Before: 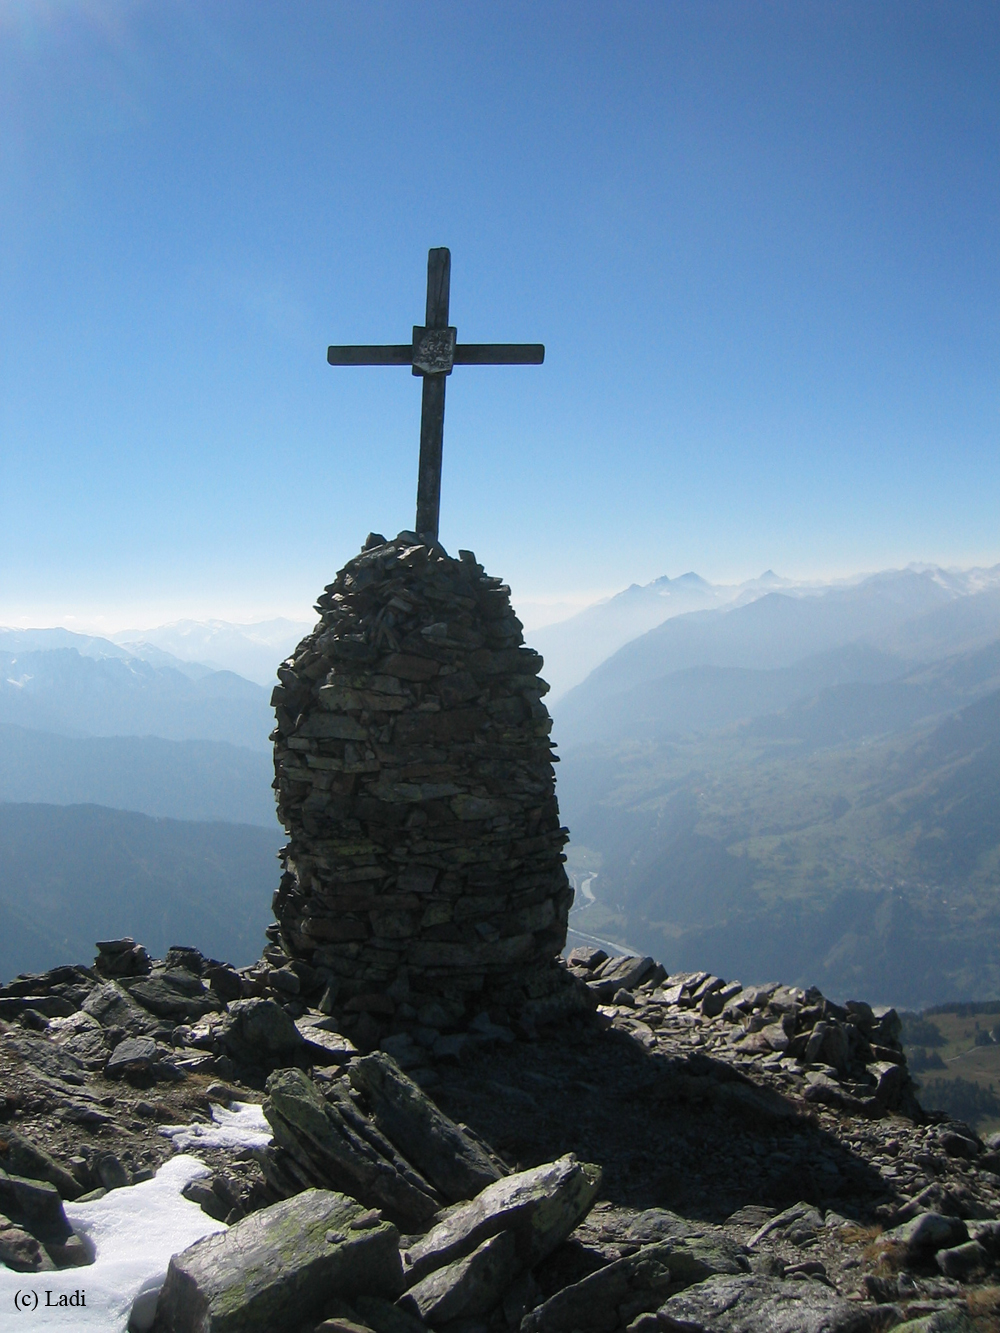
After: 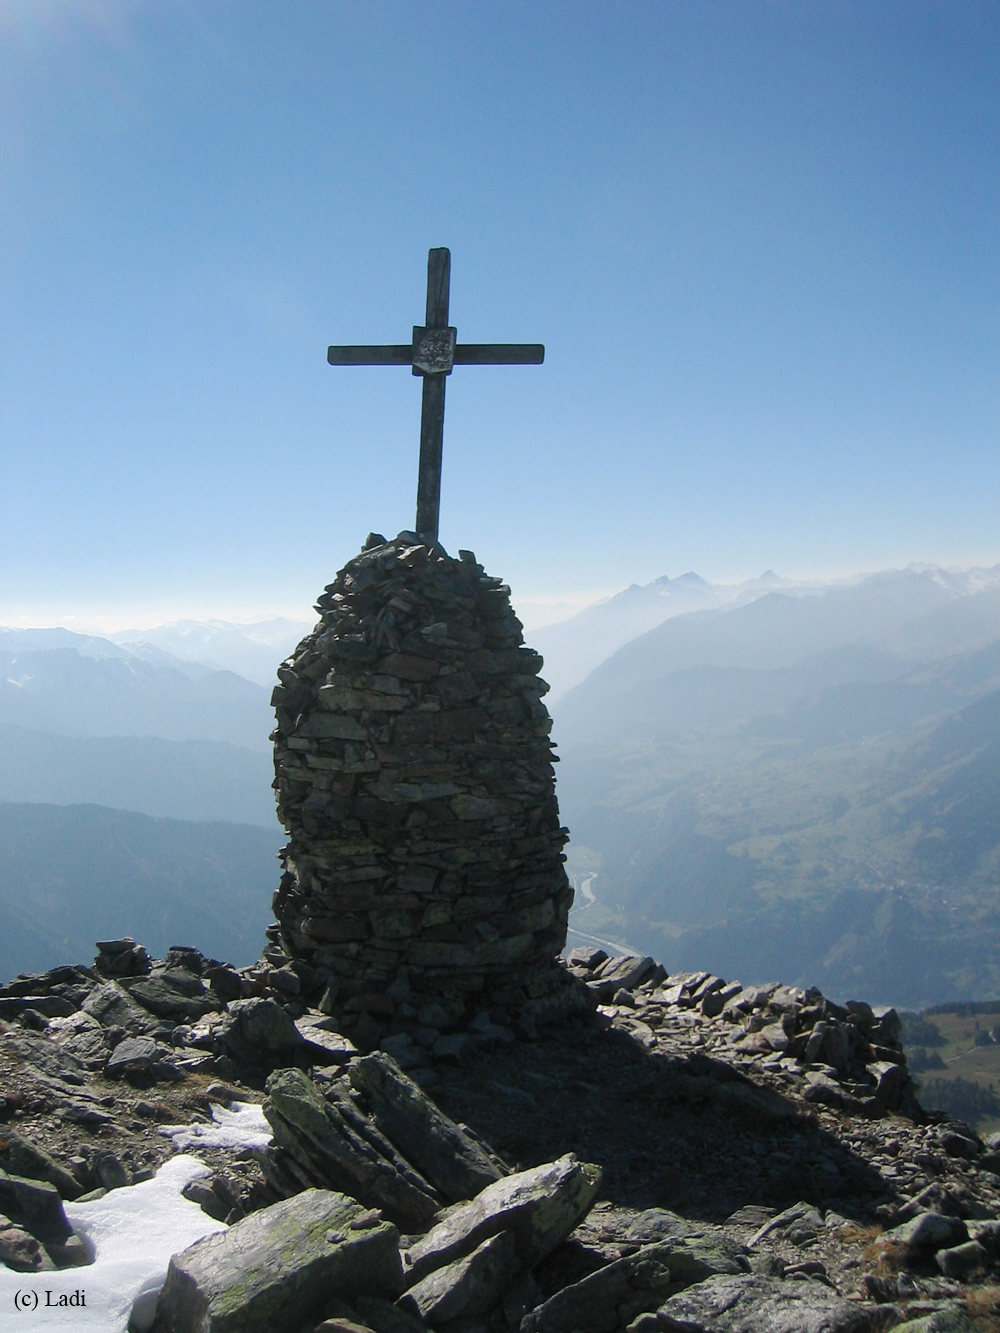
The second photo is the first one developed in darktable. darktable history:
base curve: curves: ch0 [(0, 0) (0.262, 0.32) (0.722, 0.705) (1, 1)], preserve colors none
